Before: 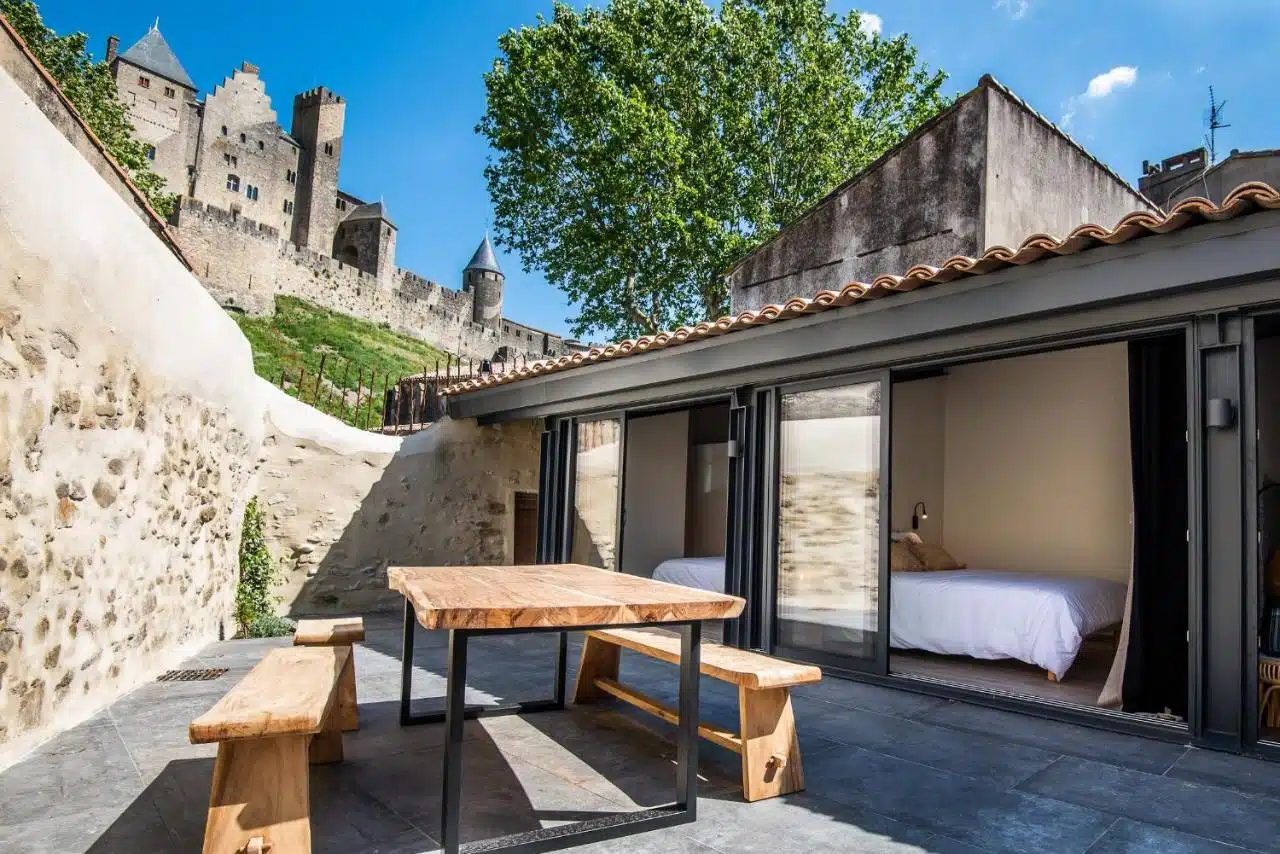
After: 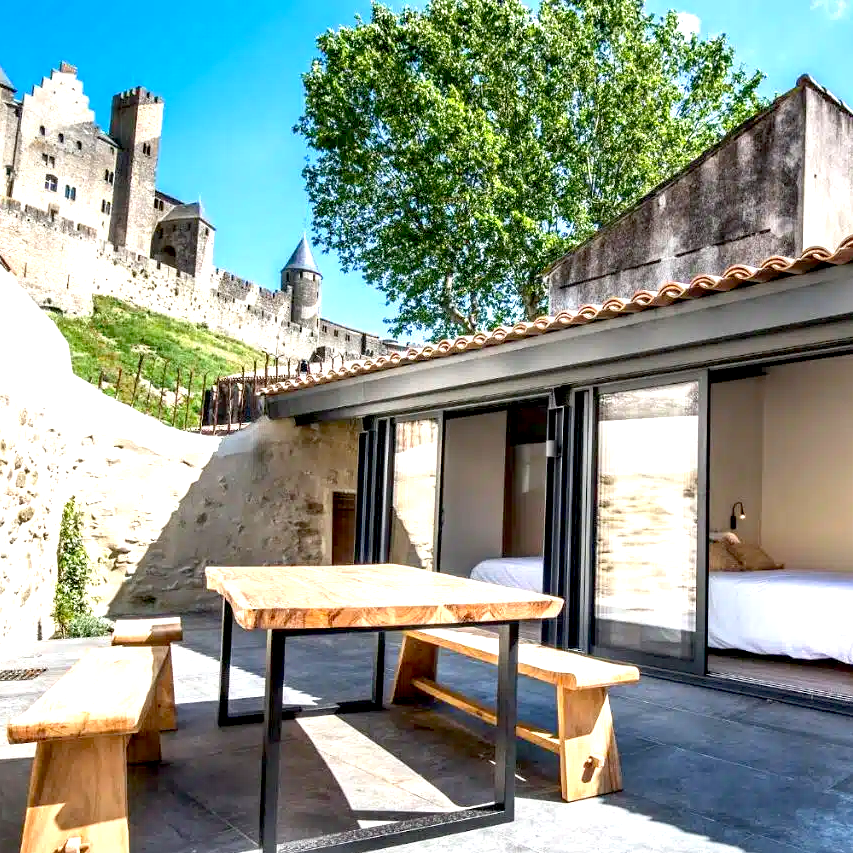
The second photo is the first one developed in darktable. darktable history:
exposure: black level correction 0.008, exposure 0.979 EV, compensate highlight preservation false
crop and rotate: left 14.292%, right 19.041%
